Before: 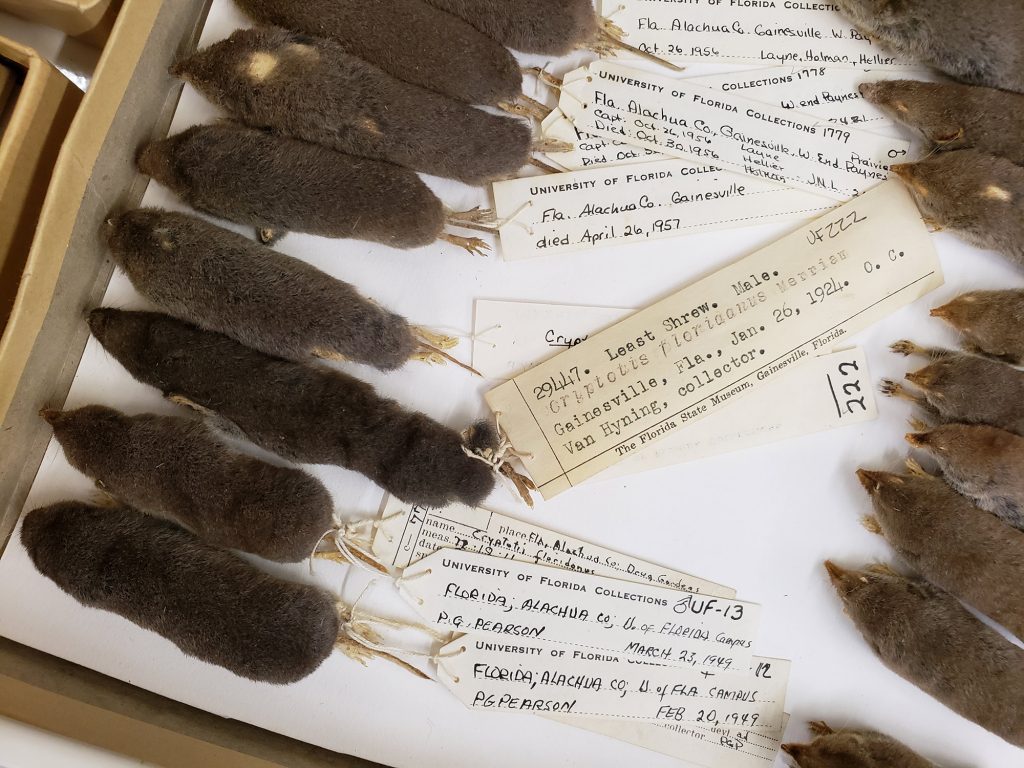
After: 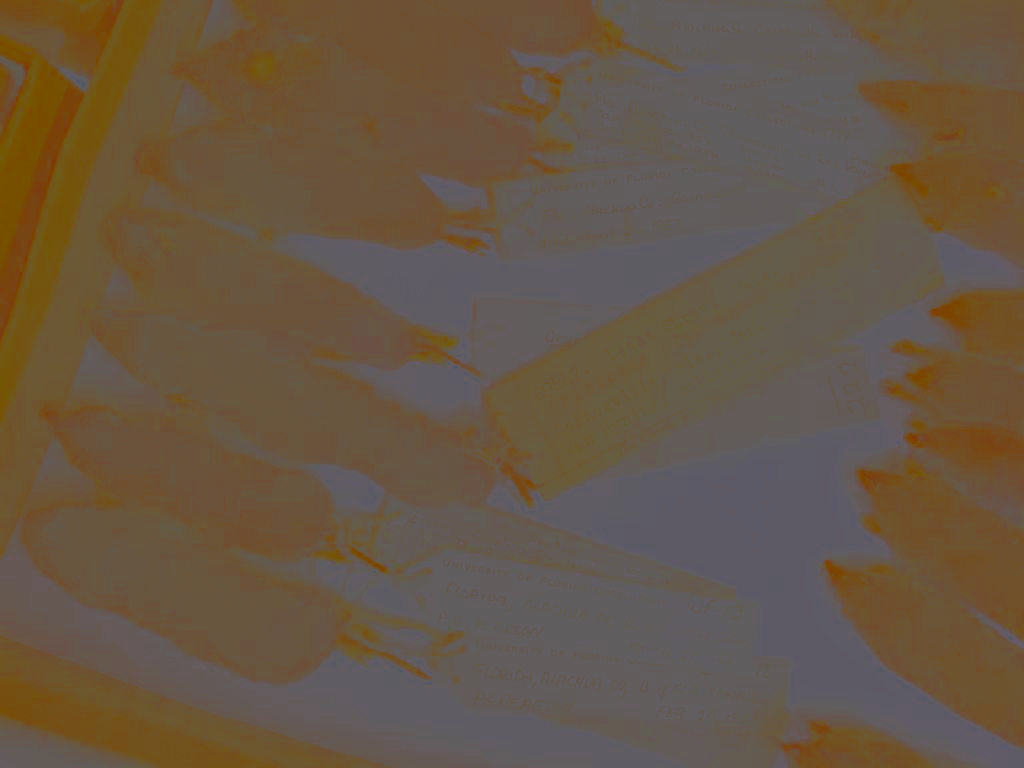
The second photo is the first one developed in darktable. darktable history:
contrast brightness saturation: contrast -0.99, brightness -0.17, saturation 0.75
color correction: highlights a* -14.62, highlights b* -16.22, shadows a* 10.12, shadows b* 29.4
color zones: curves: ch0 [(0, 0.5) (0.125, 0.4) (0.25, 0.5) (0.375, 0.4) (0.5, 0.4) (0.625, 0.35) (0.75, 0.35) (0.875, 0.5)]; ch1 [(0, 0.35) (0.125, 0.45) (0.25, 0.35) (0.375, 0.35) (0.5, 0.35) (0.625, 0.35) (0.75, 0.45) (0.875, 0.35)]; ch2 [(0, 0.6) (0.125, 0.5) (0.25, 0.5) (0.375, 0.6) (0.5, 0.6) (0.625, 0.5) (0.75, 0.5) (0.875, 0.5)]
color calibration: illuminant as shot in camera, x 0.358, y 0.373, temperature 4628.91 K
